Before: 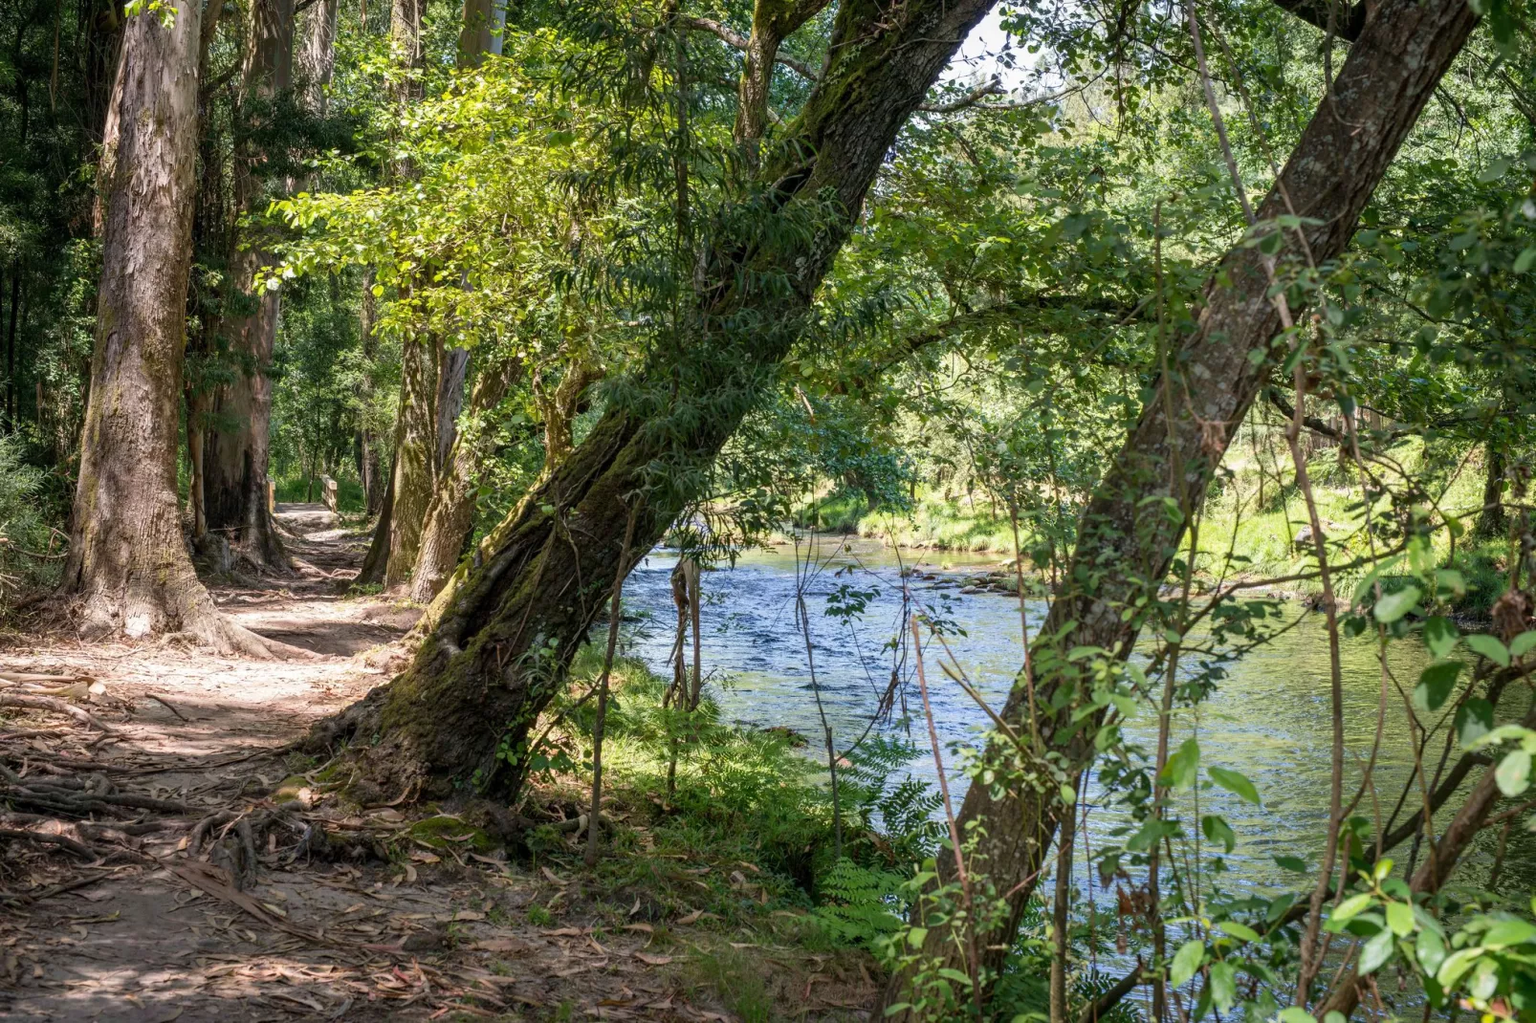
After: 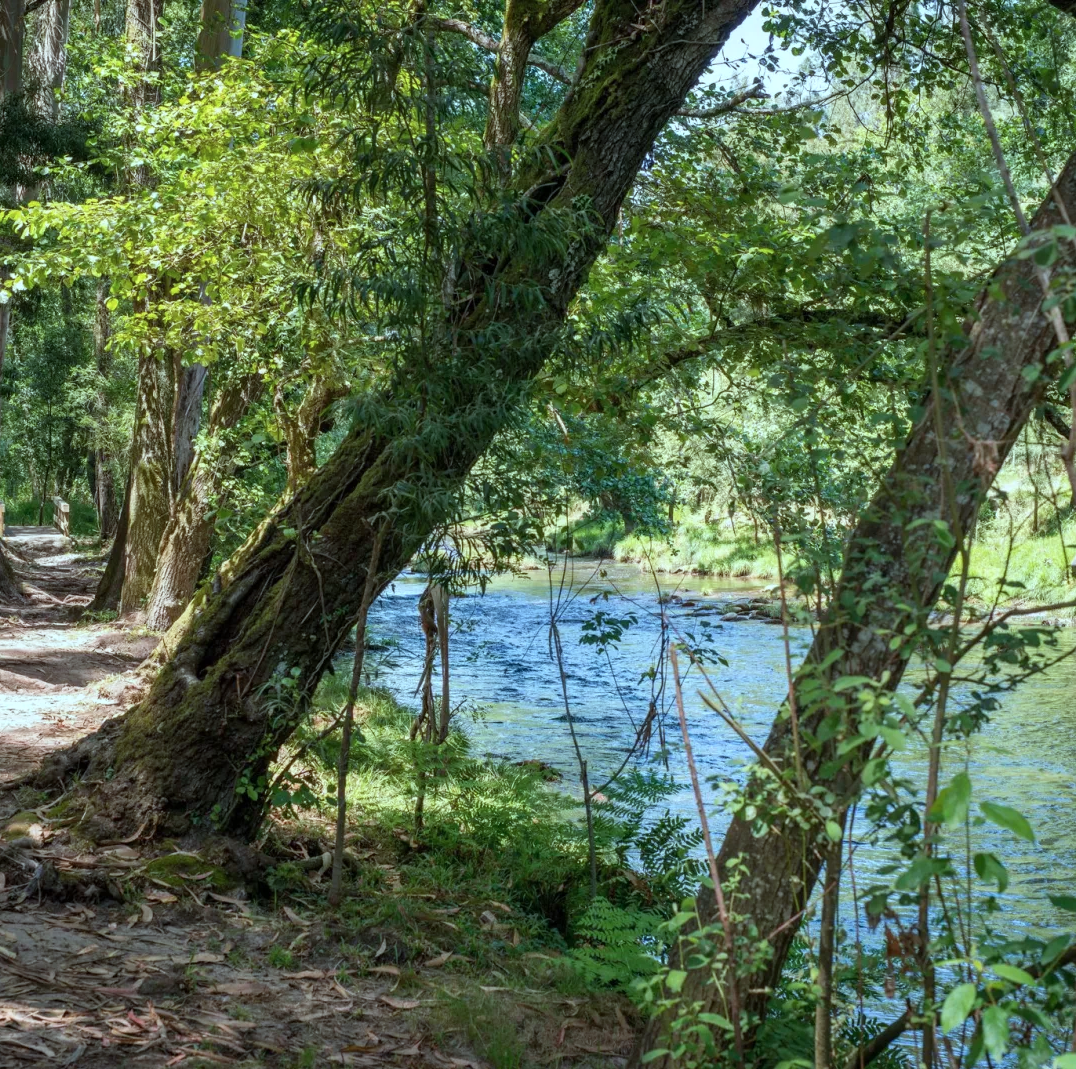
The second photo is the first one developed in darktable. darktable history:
color correction: highlights a* -10.1, highlights b* -10.28
crop and rotate: left 17.634%, right 15.365%
